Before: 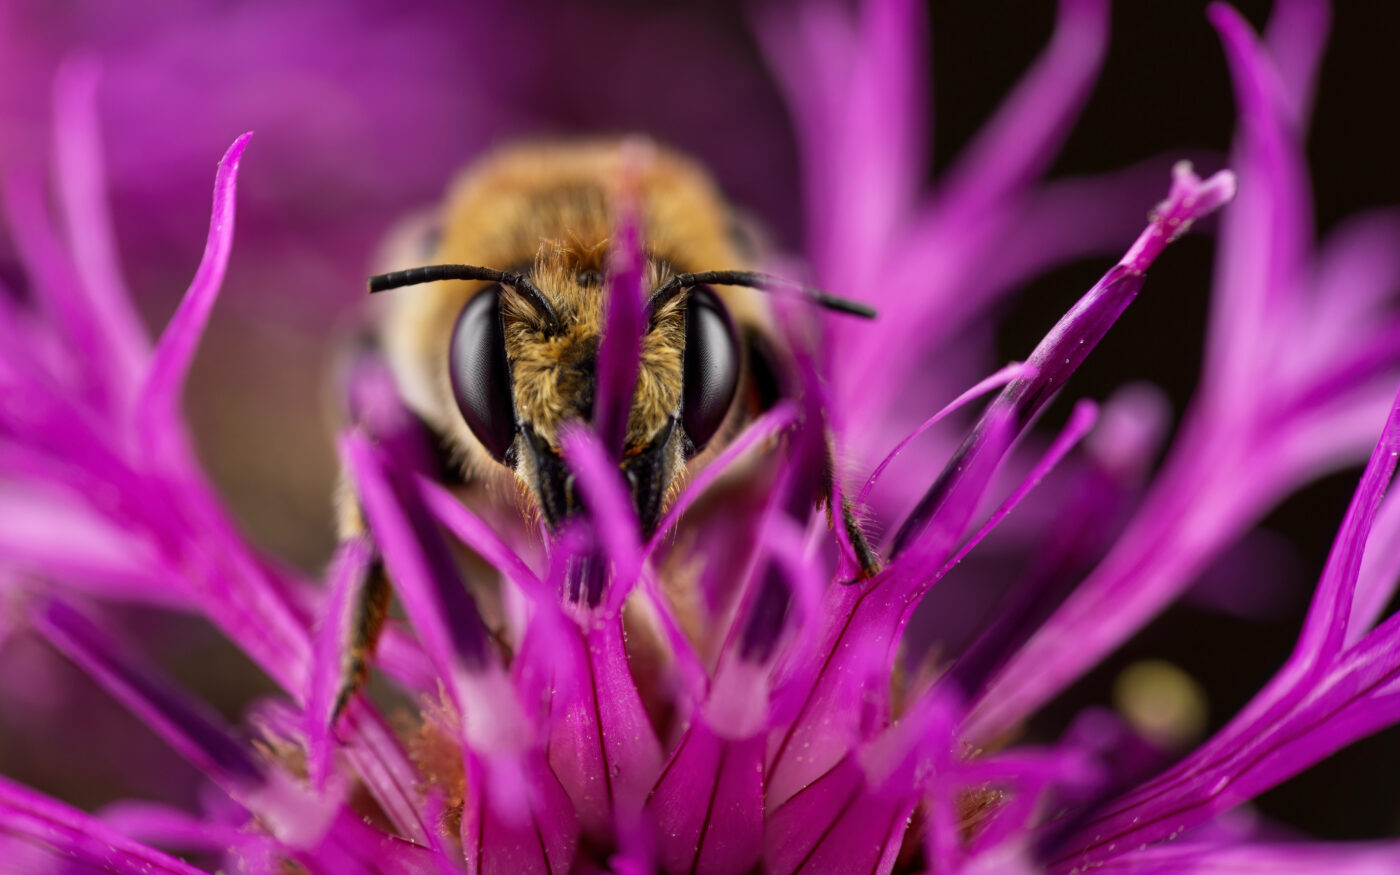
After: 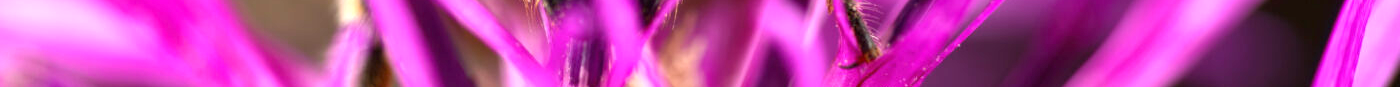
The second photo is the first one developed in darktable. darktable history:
exposure: black level correction 0, exposure 1 EV, compensate highlight preservation false
crop and rotate: top 59.084%, bottom 30.916%
